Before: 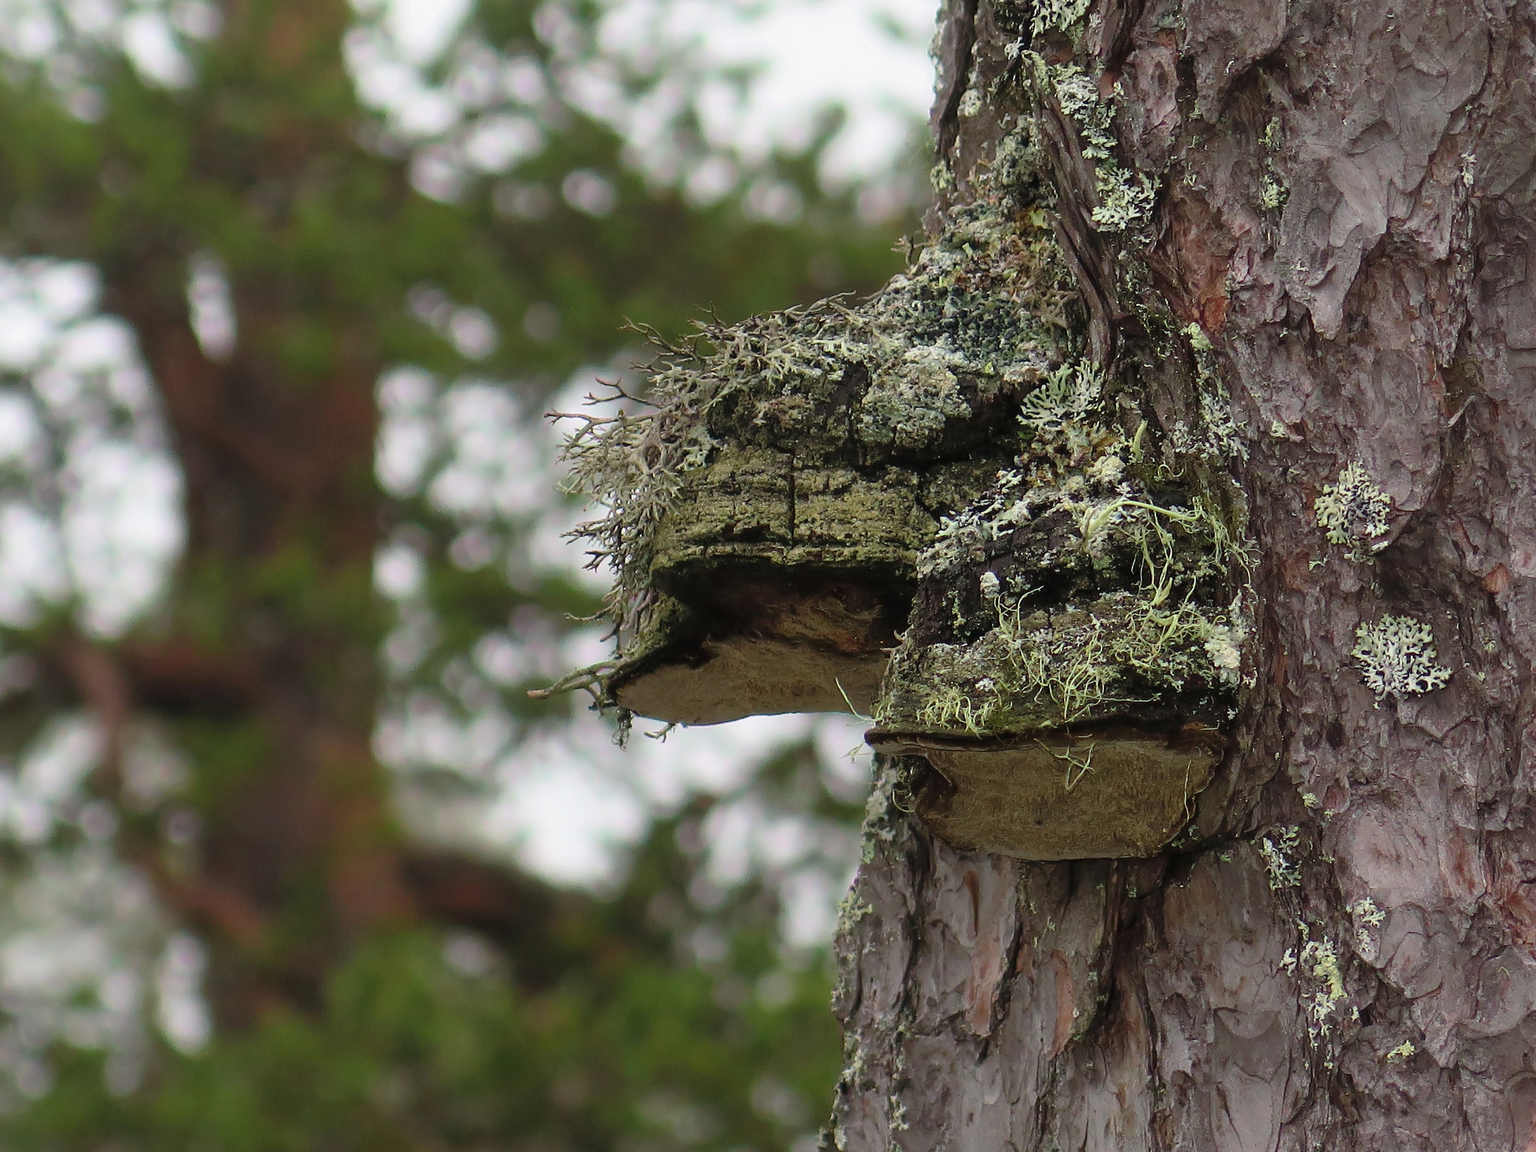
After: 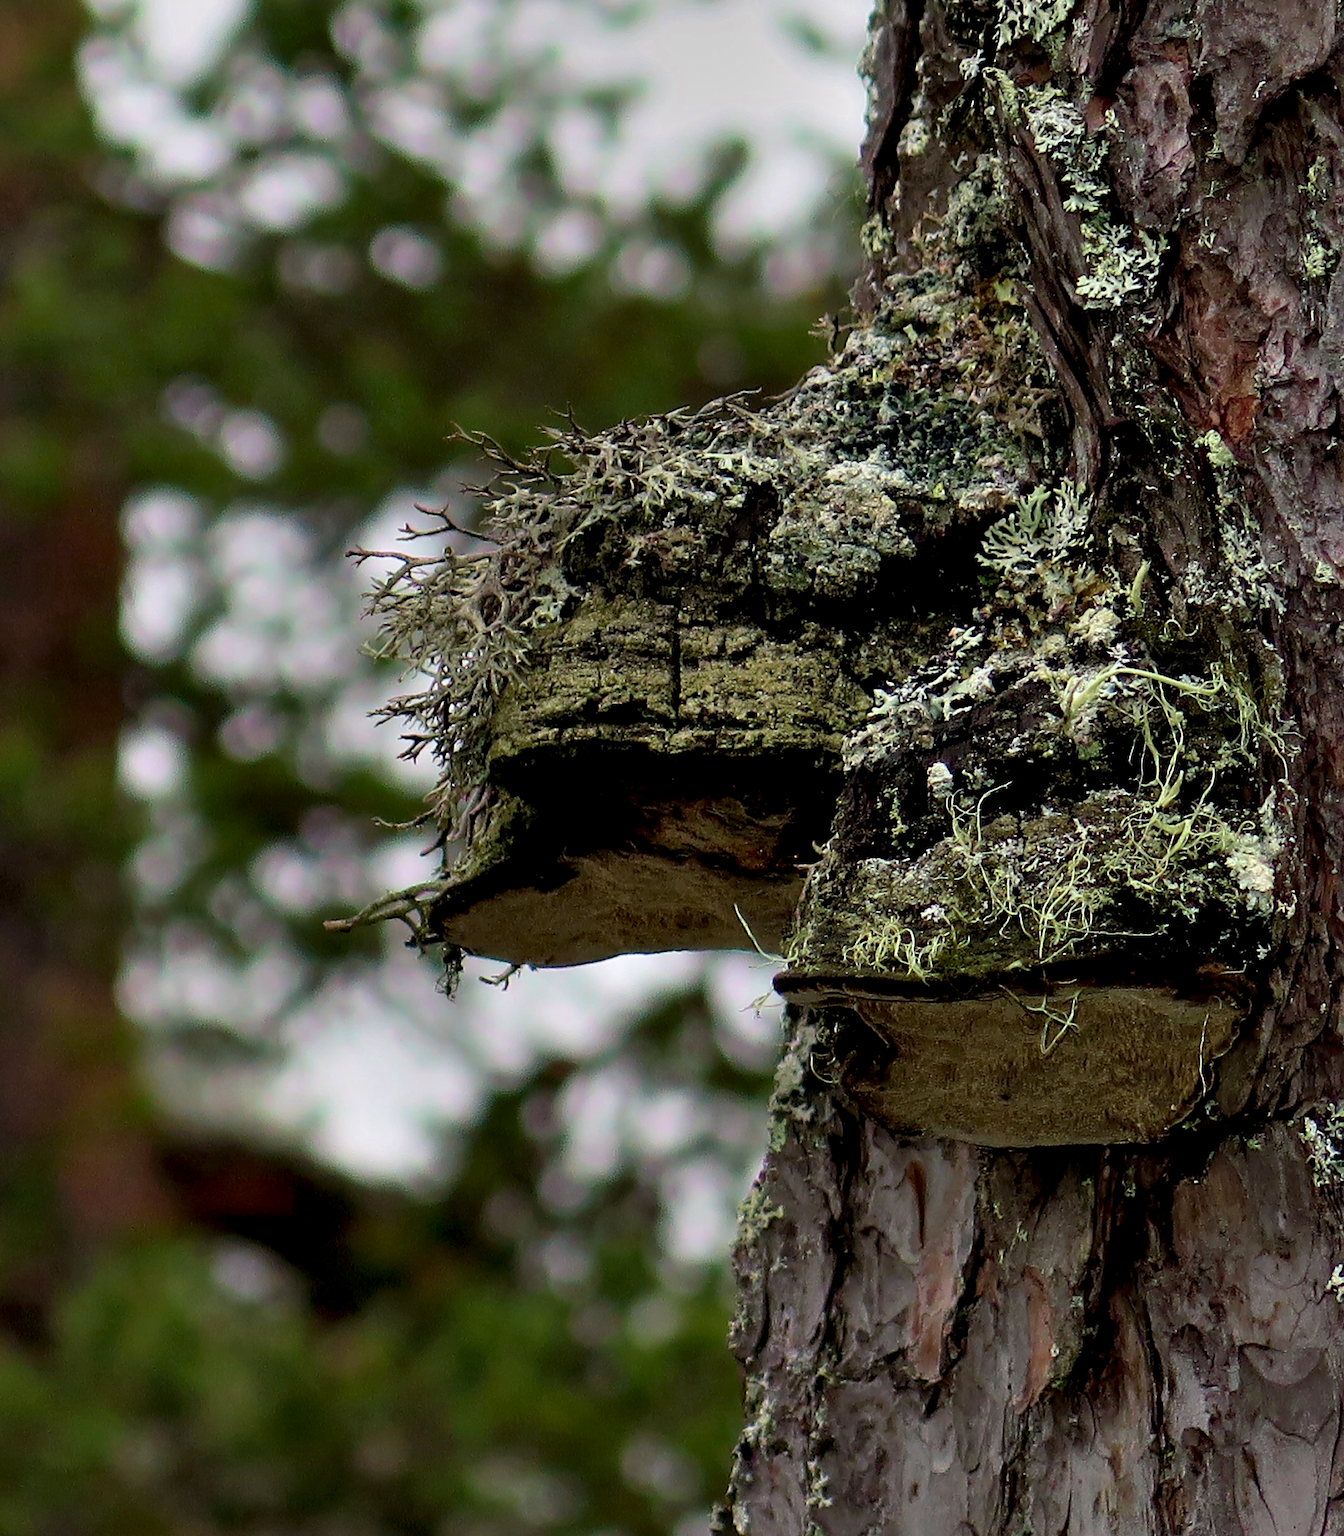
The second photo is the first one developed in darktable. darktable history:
crop and rotate: left 18.566%, right 15.801%
contrast equalizer: y [[0.6 ×6], [0.55 ×6], [0 ×6], [0 ×6], [0 ×6]]
exposure: black level correction 0.009, exposure -0.663 EV, compensate highlight preservation false
velvia: strength 14.9%
